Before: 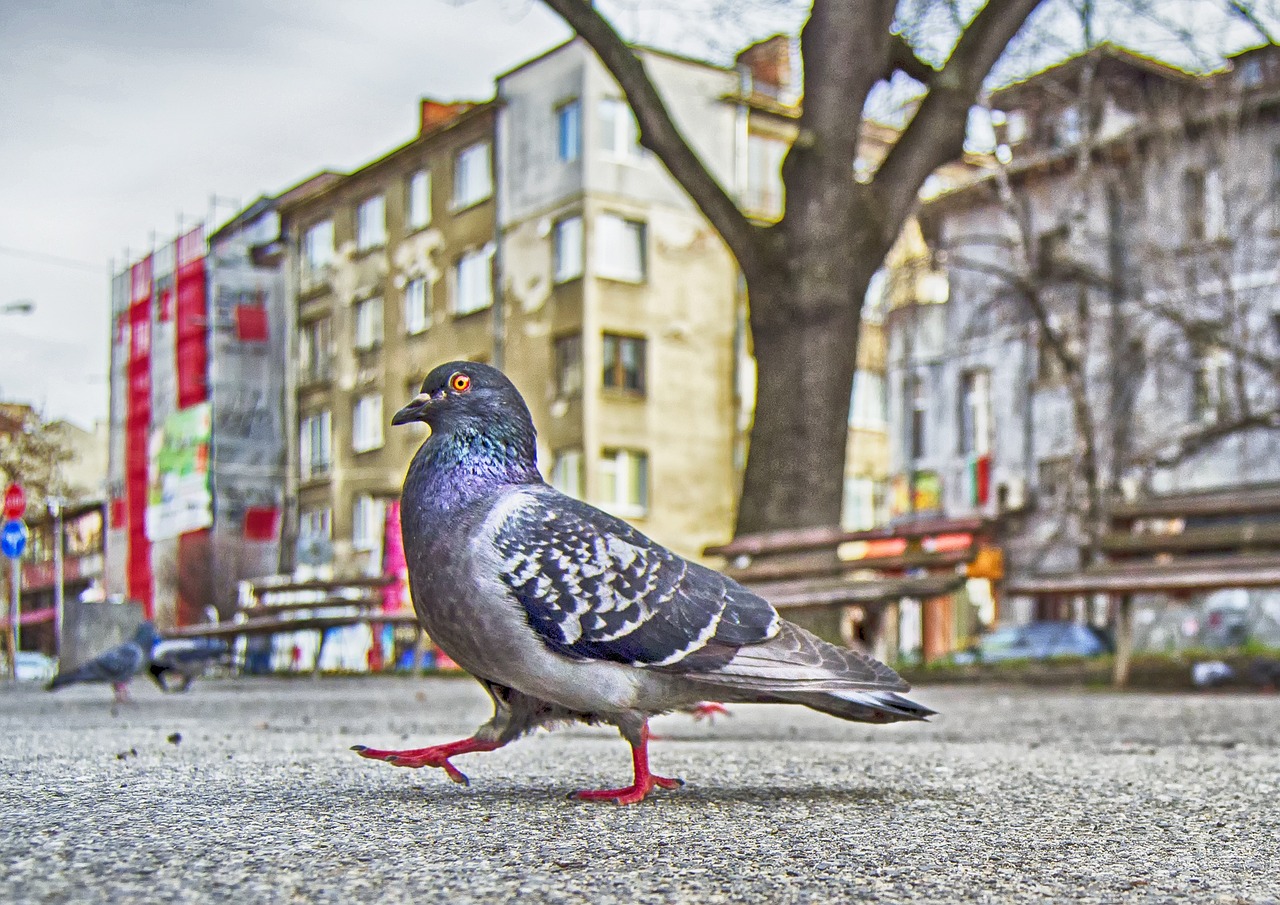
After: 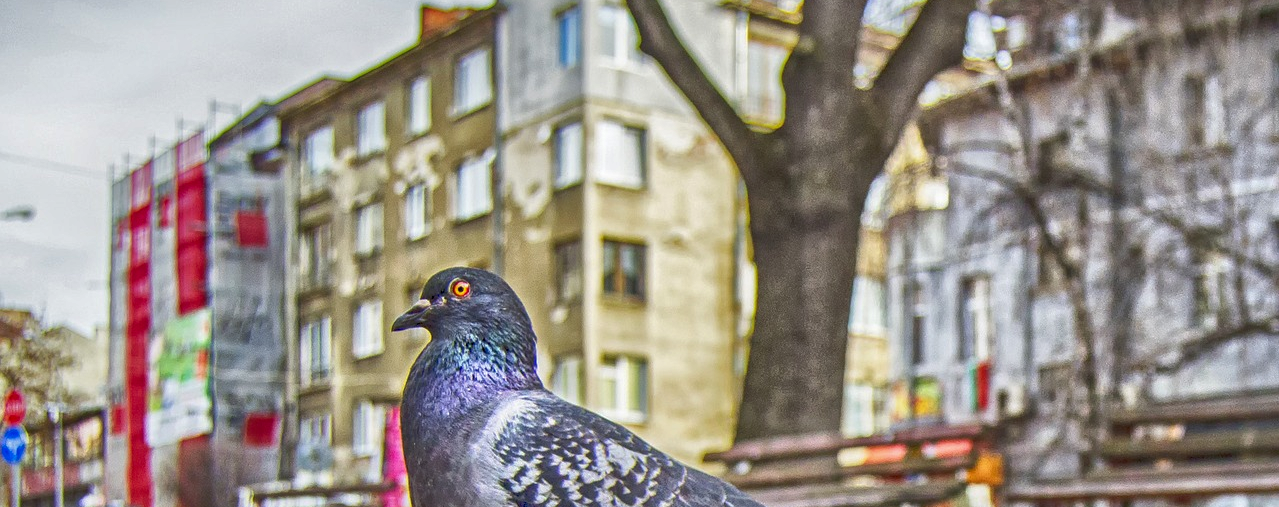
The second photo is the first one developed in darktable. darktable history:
local contrast: on, module defaults
shadows and highlights: on, module defaults
crop and rotate: top 10.605%, bottom 33.274%
